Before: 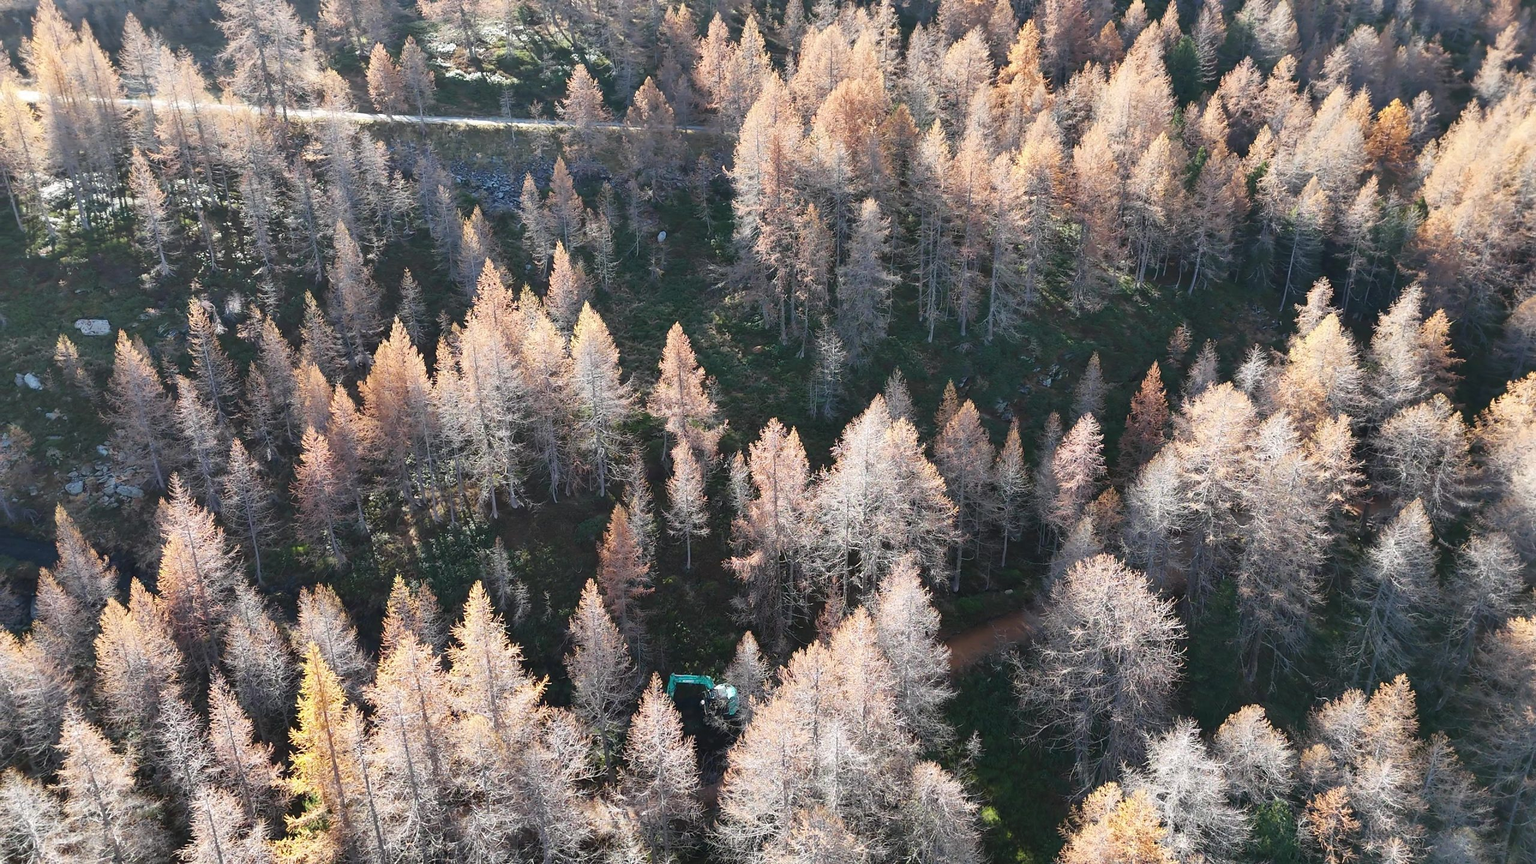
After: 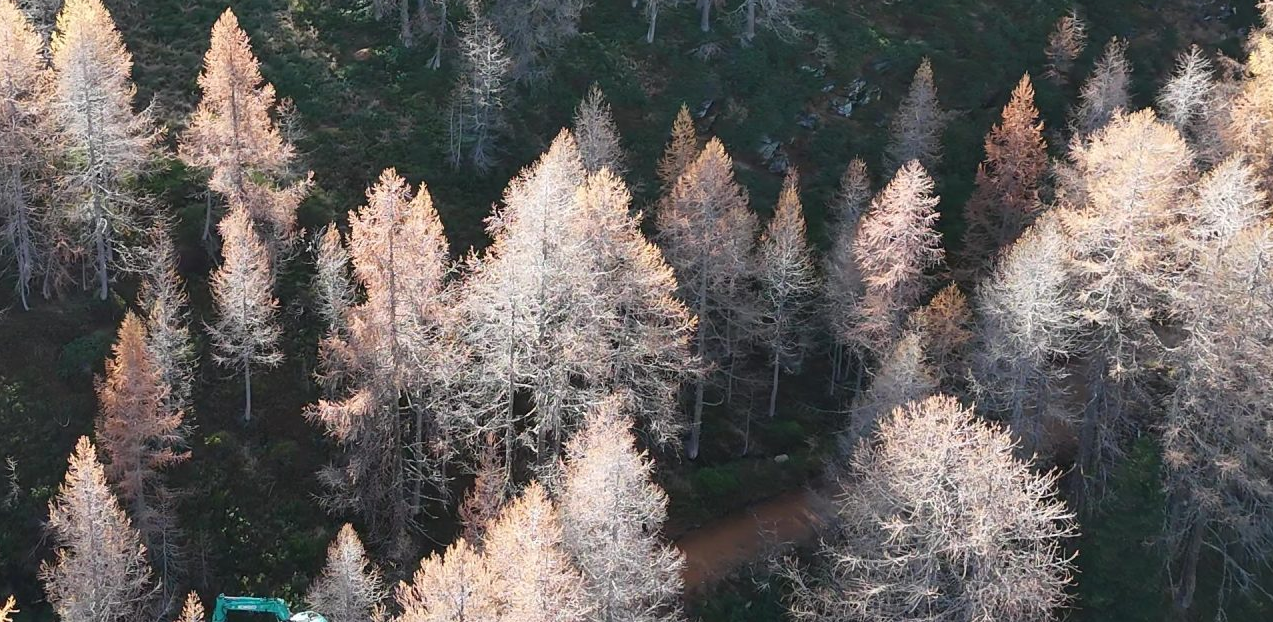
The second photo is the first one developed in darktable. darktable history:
crop: left 35.177%, top 36.735%, right 15.059%, bottom 20.029%
